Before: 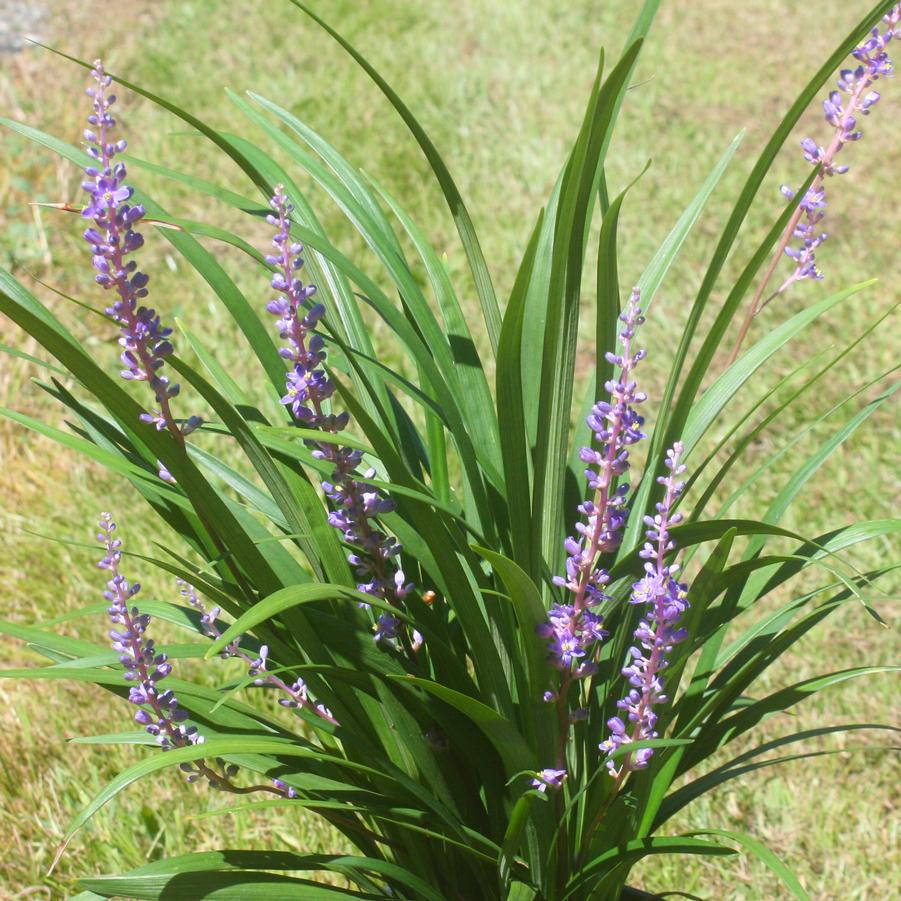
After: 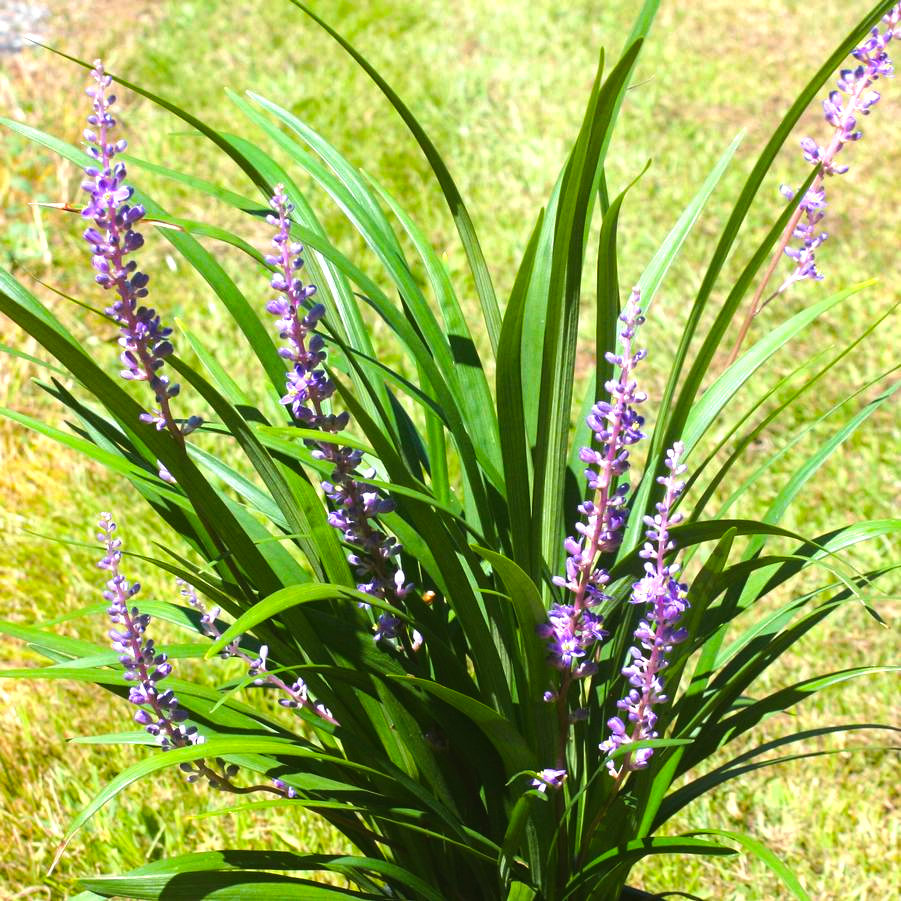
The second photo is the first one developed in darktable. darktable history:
haze removal: compatibility mode true, adaptive false
color balance rgb: global offset › luminance 0.238%, linear chroma grading › global chroma 14.482%, perceptual saturation grading › global saturation 10.417%, perceptual brilliance grading › highlights 17.839%, perceptual brilliance grading › mid-tones 32.64%, perceptual brilliance grading › shadows -31.704%
